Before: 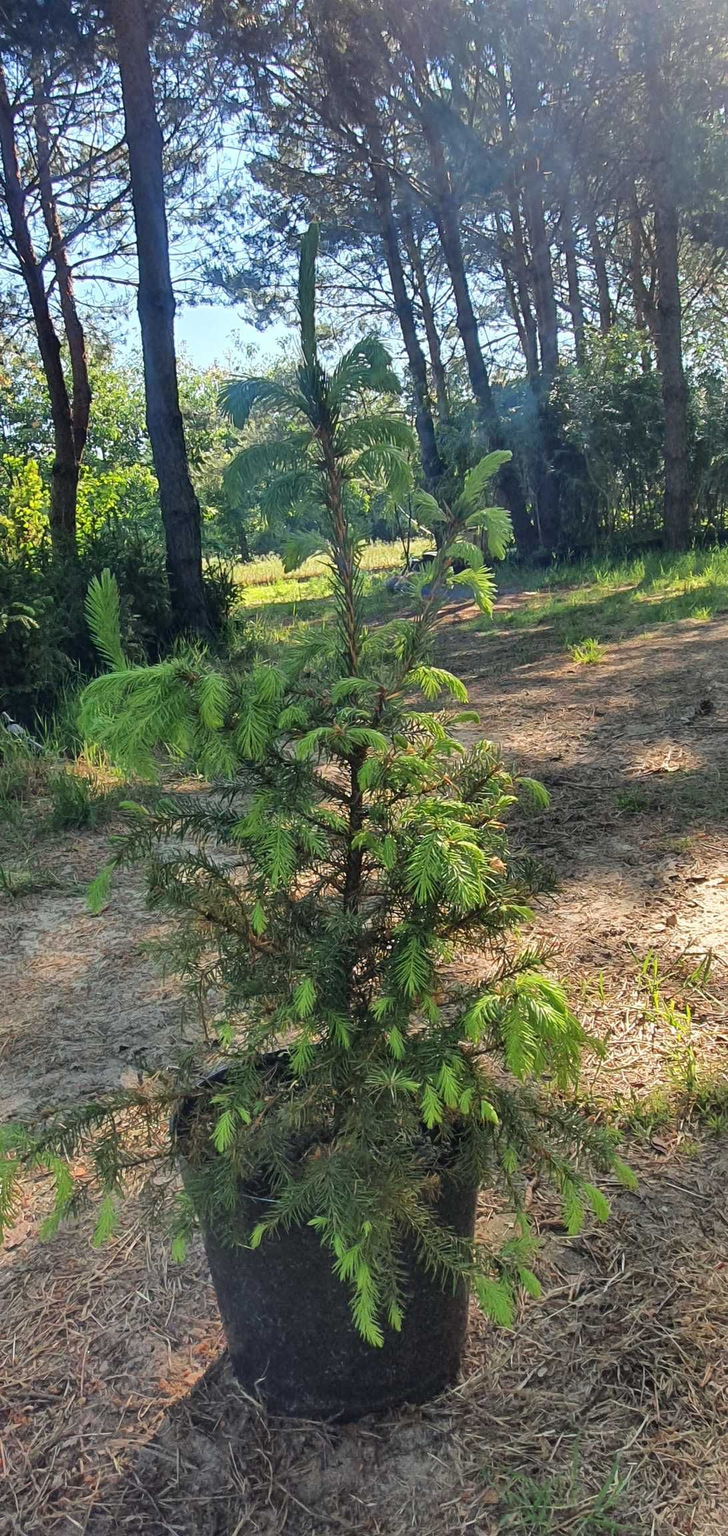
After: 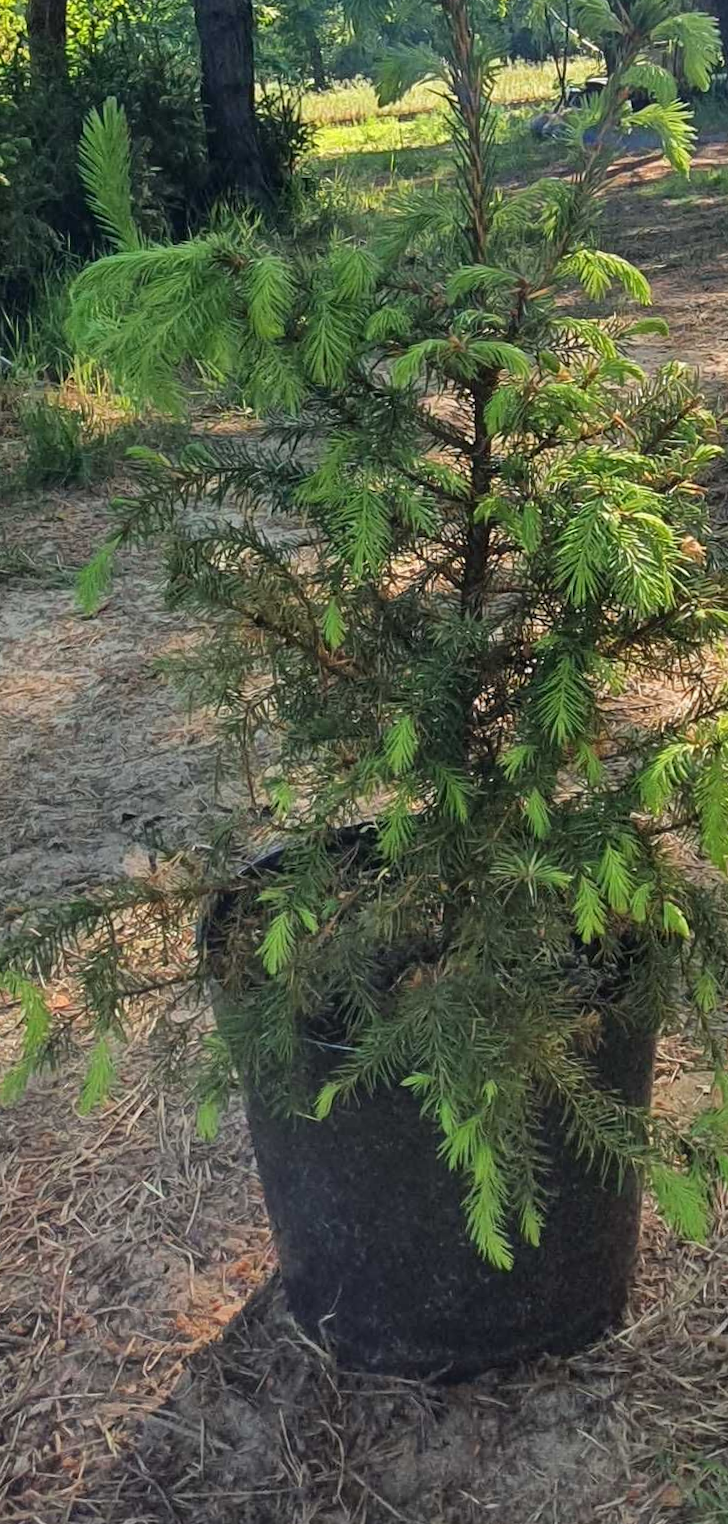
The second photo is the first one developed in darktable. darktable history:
crop and rotate: angle -0.686°, left 3.624%, top 32.171%, right 27.964%
